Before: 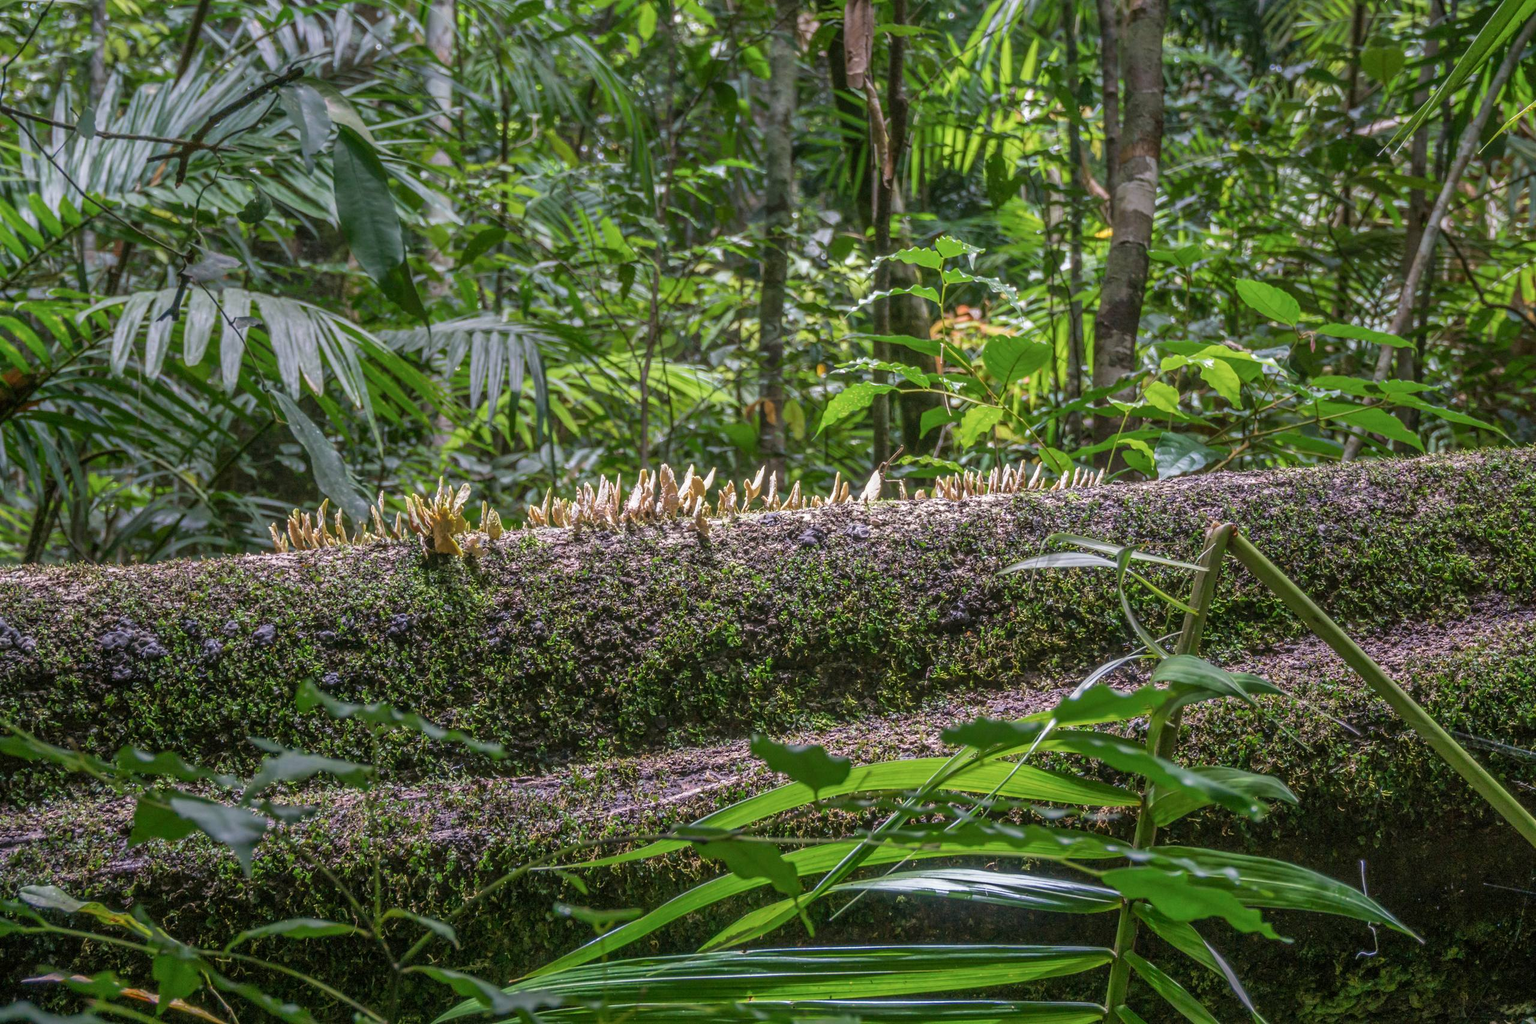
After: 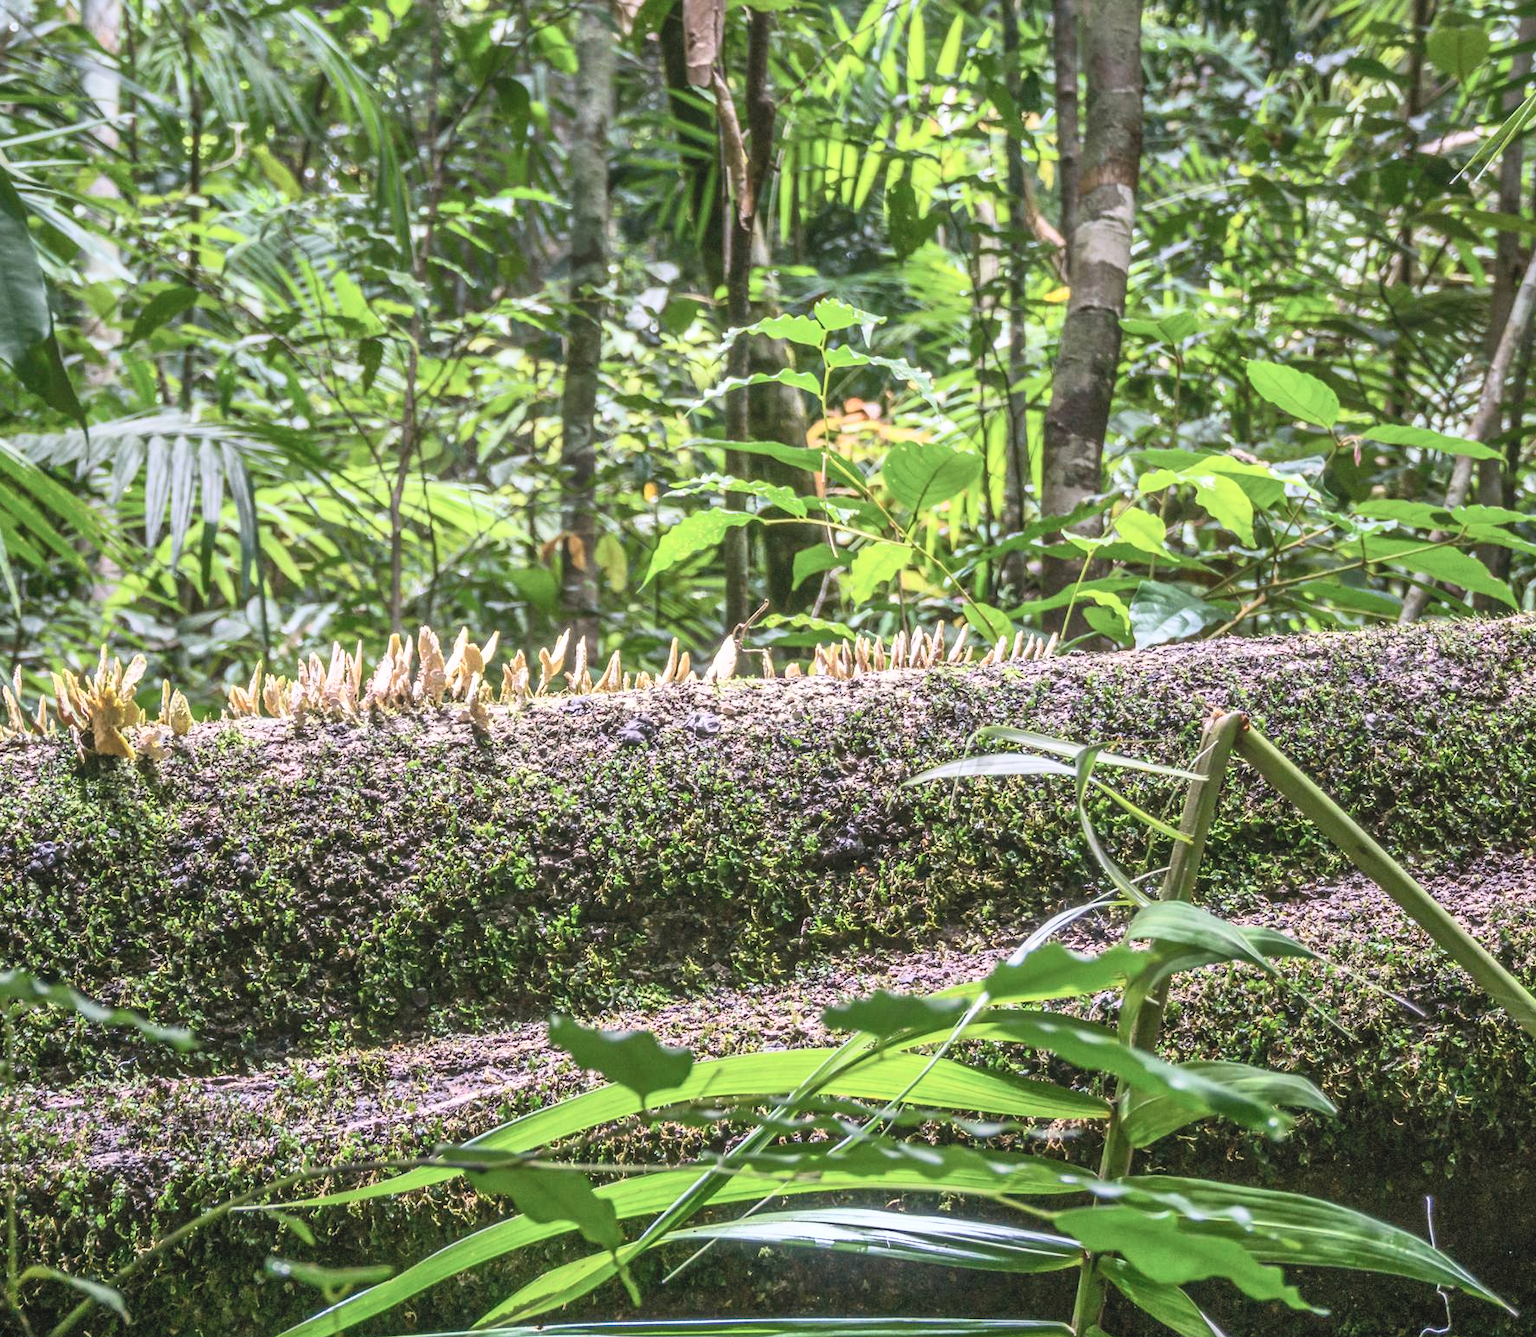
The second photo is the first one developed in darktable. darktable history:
crop and rotate: left 24.034%, top 2.838%, right 6.406%, bottom 6.299%
contrast brightness saturation: contrast 0.39, brightness 0.53
